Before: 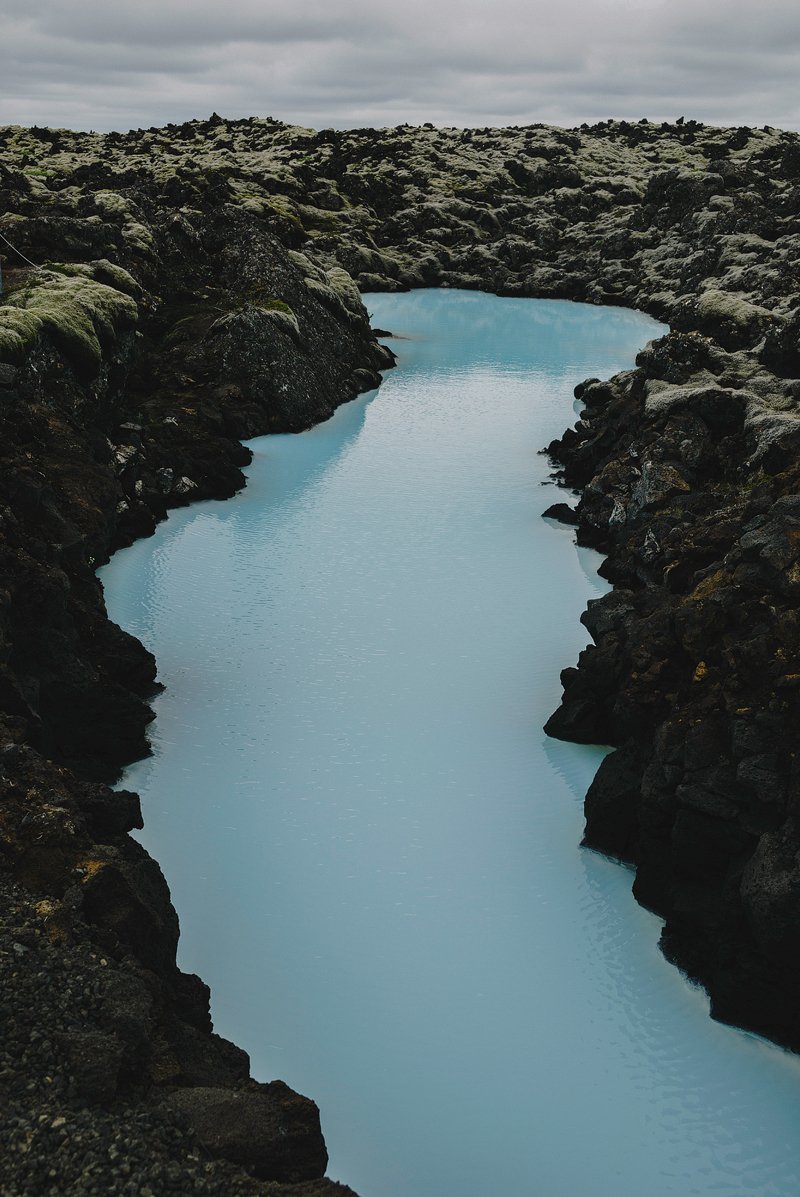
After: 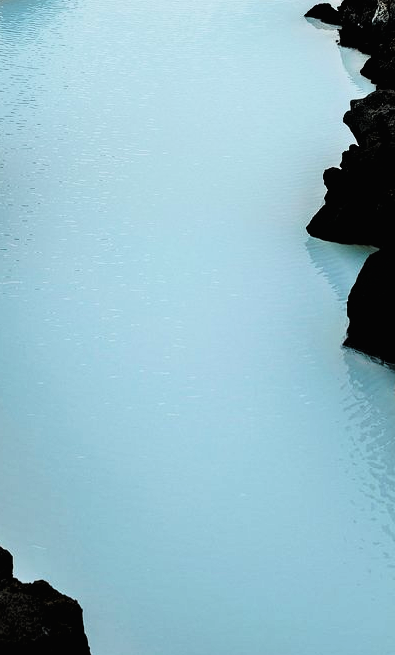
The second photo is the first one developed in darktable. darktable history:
shadows and highlights: radius 125.46, shadows 30.51, highlights -30.51, low approximation 0.01, soften with gaussian
rgb levels: levels [[0.01, 0.419, 0.839], [0, 0.5, 1], [0, 0.5, 1]]
crop: left 29.672%, top 41.786%, right 20.851%, bottom 3.487%
tone curve: curves: ch0 [(0.016, 0.011) (0.084, 0.026) (0.469, 0.508) (0.721, 0.862) (1, 1)], color space Lab, linked channels, preserve colors none
